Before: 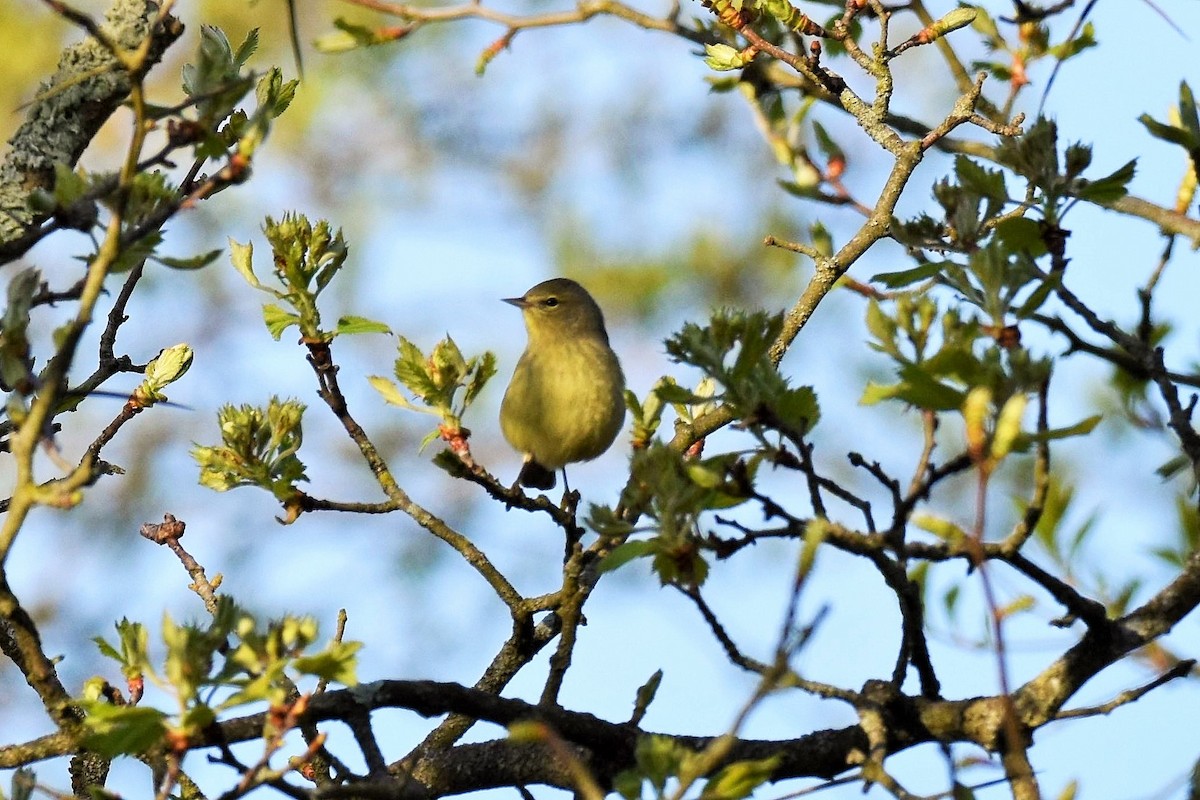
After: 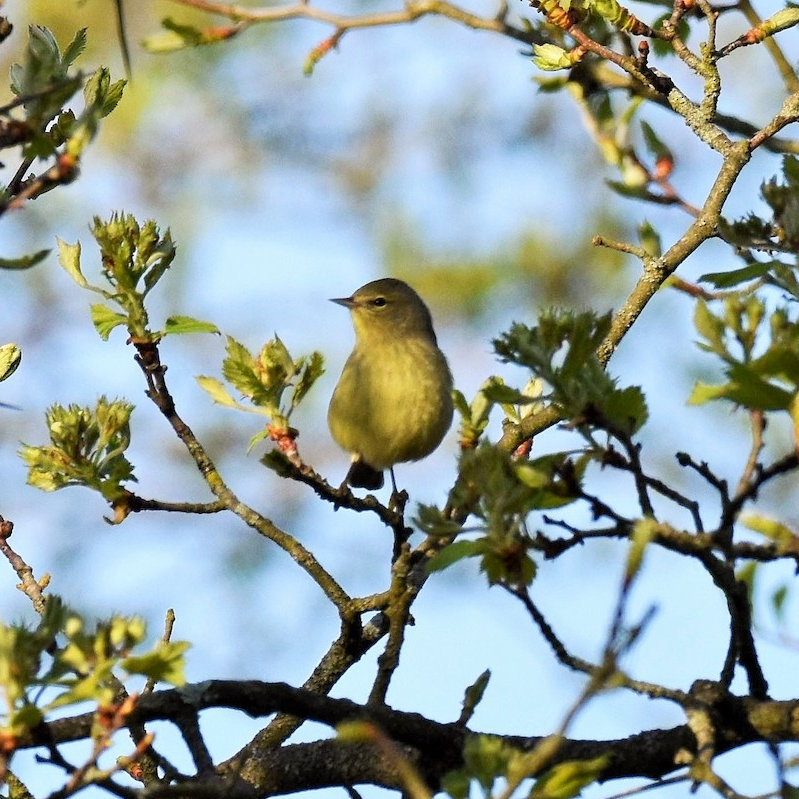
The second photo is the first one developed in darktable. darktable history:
crop and rotate: left 14.349%, right 18.985%
